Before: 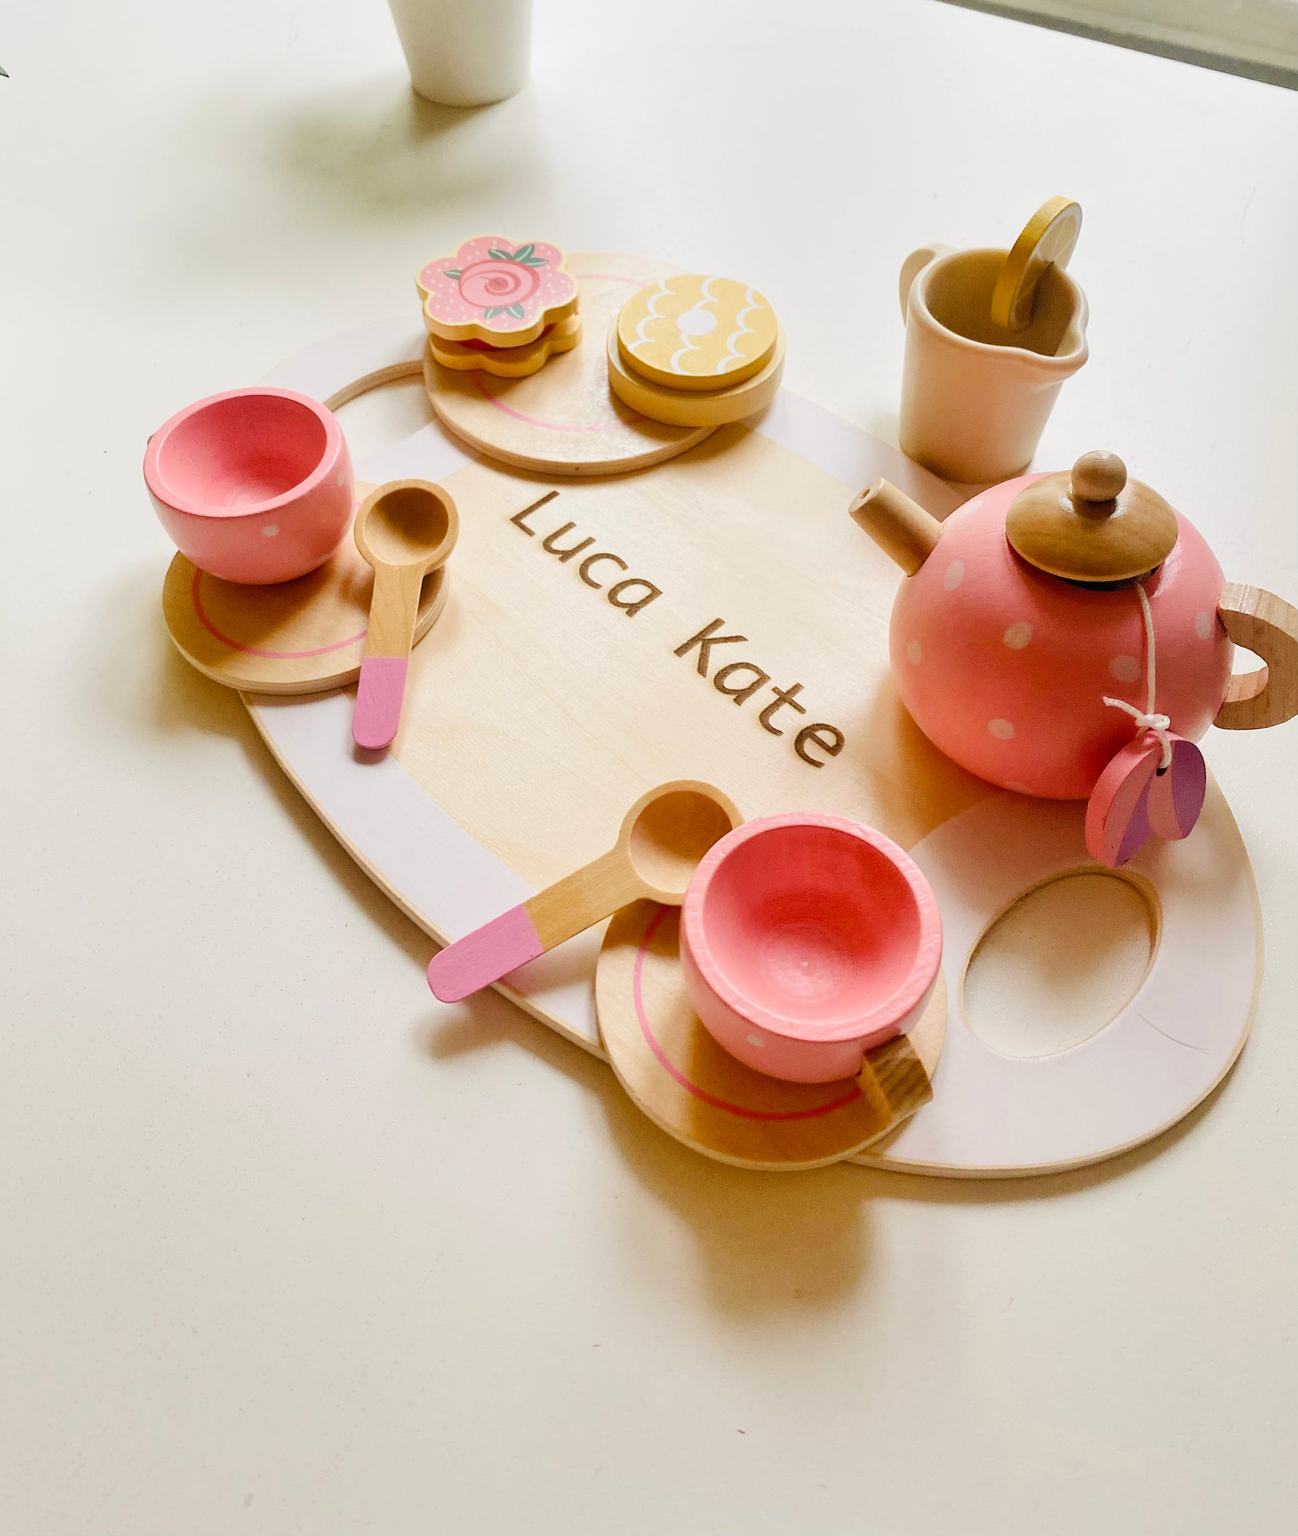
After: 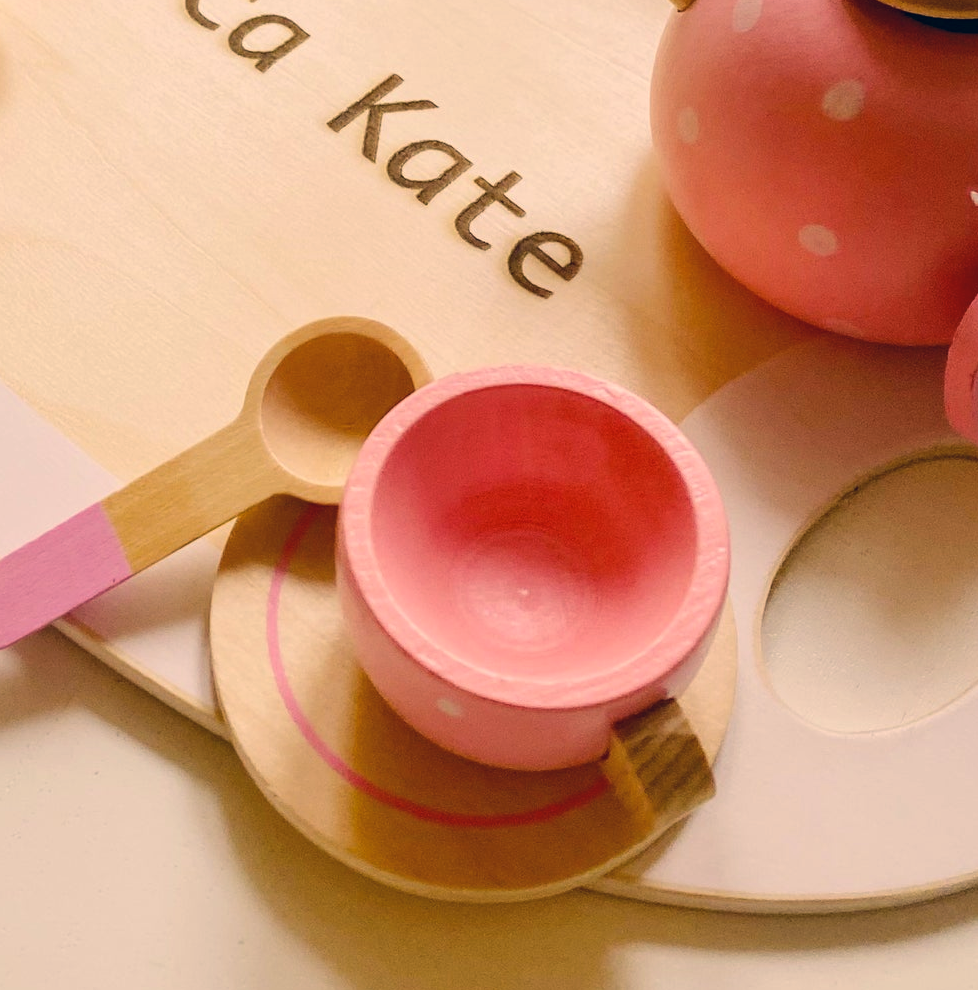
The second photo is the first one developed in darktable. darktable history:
color correction: highlights a* 10.35, highlights b* 14.38, shadows a* -9.76, shadows b* -15.06
crop: left 35.103%, top 37.054%, right 14.601%, bottom 19.94%
exposure: exposure -0.109 EV, compensate highlight preservation false
